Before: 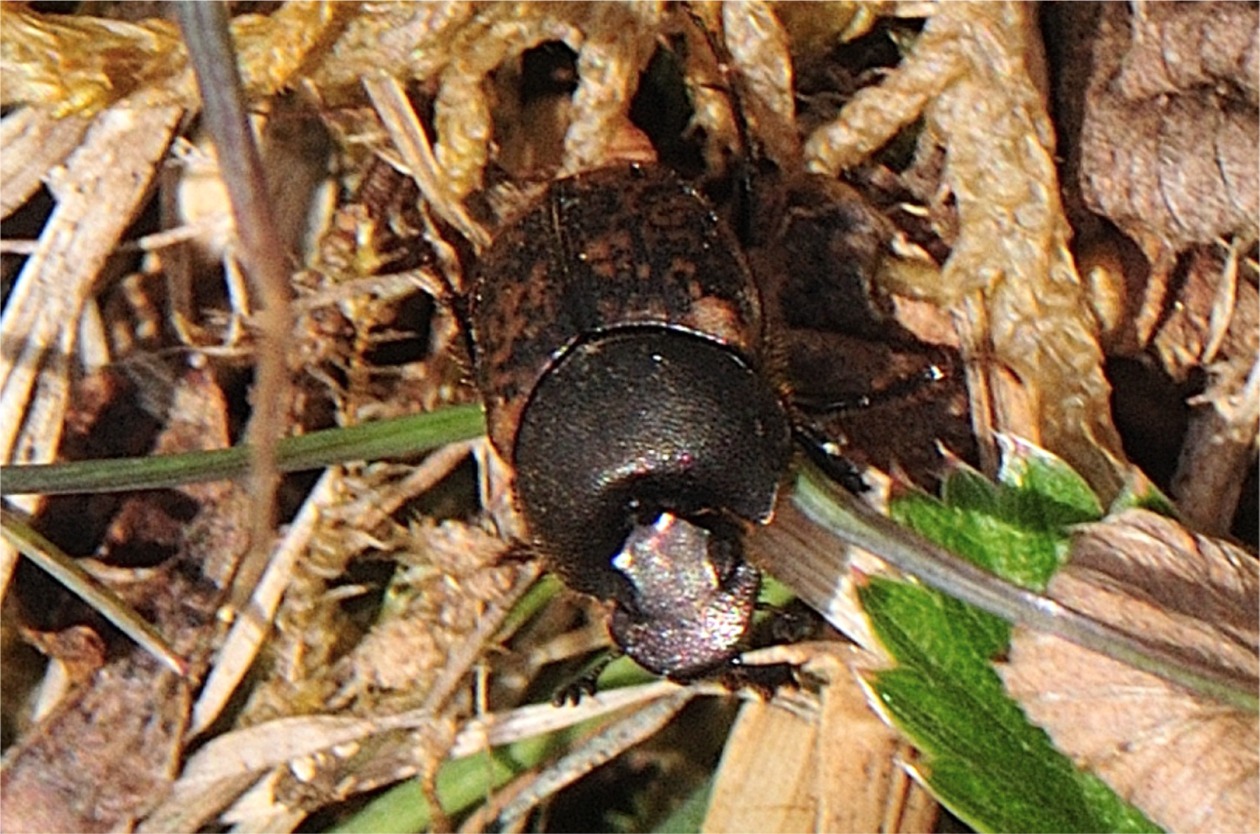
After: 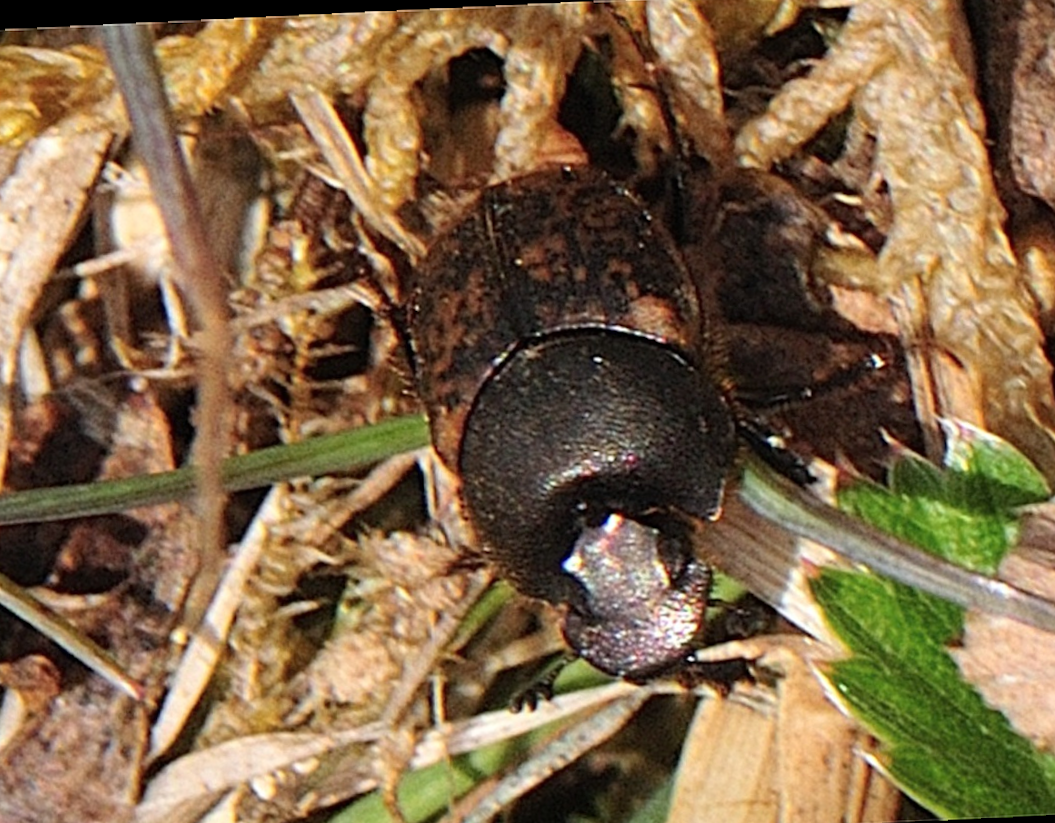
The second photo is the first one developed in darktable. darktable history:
crop and rotate: angle 1°, left 4.281%, top 0.642%, right 11.383%, bottom 2.486%
rotate and perspective: rotation -1.75°, automatic cropping off
